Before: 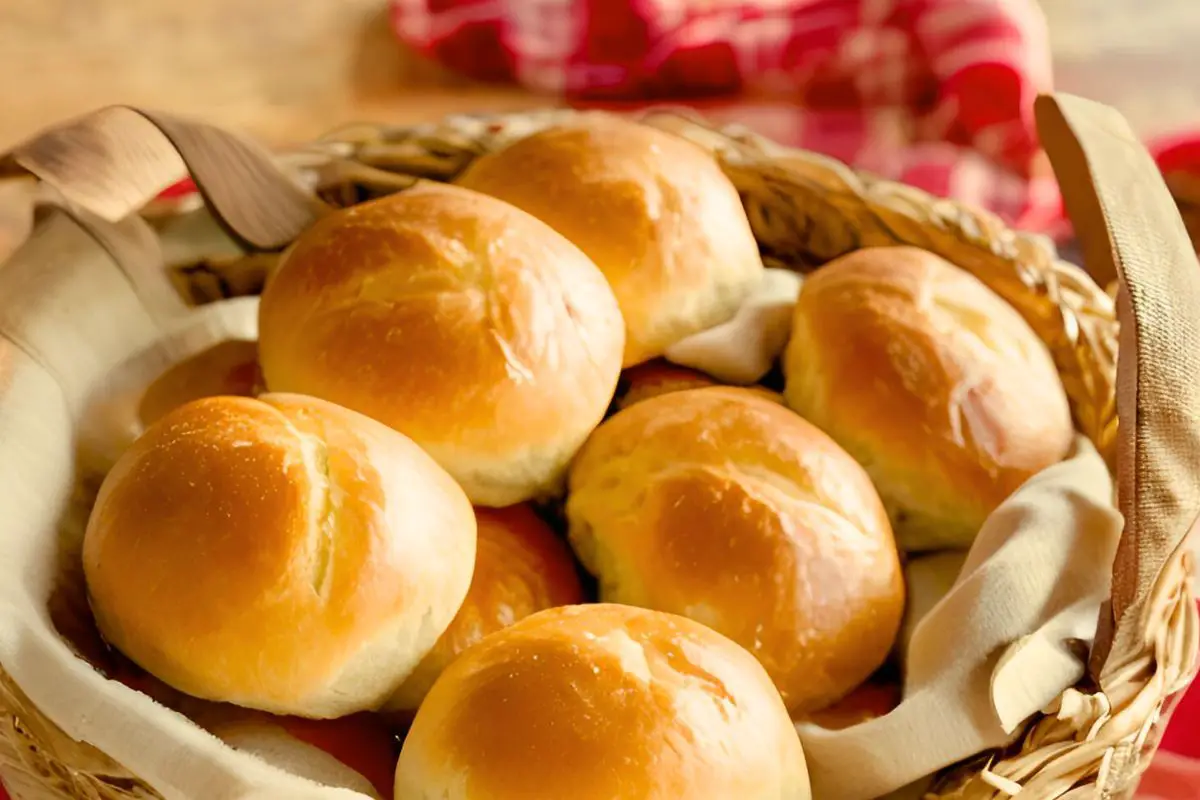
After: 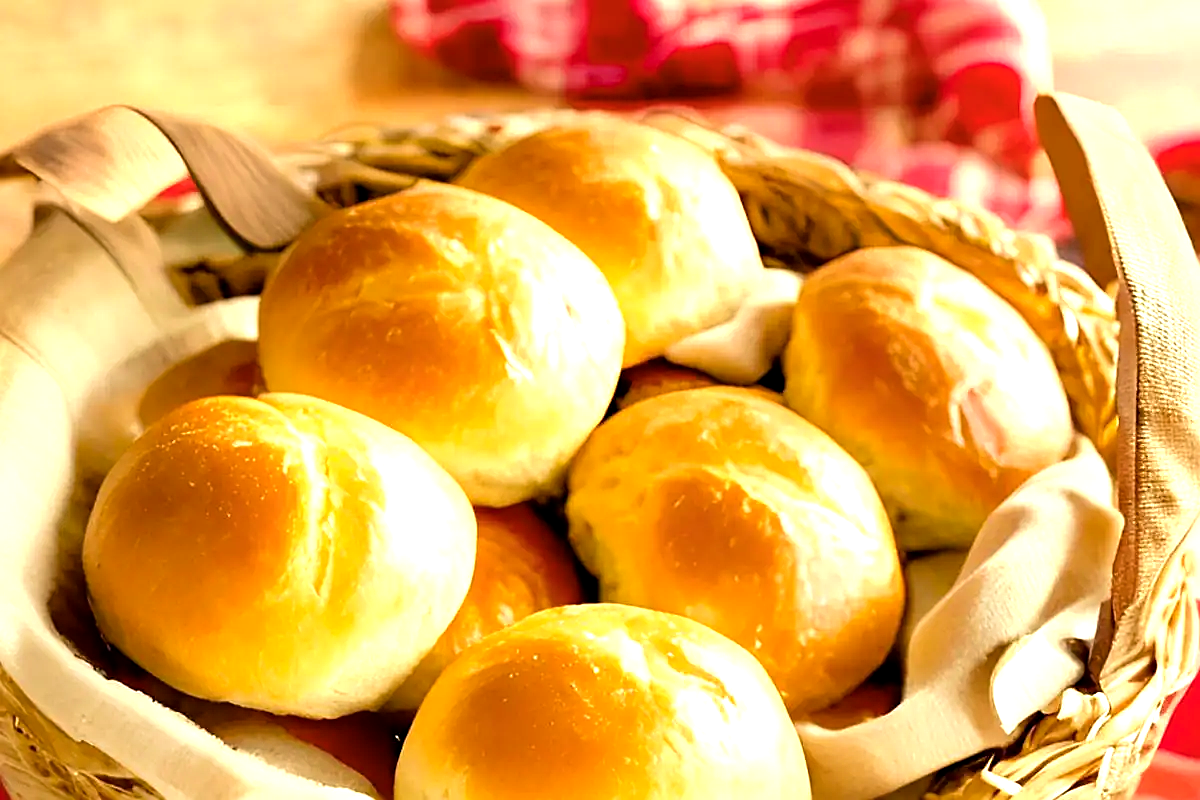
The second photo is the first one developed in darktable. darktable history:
tone equalizer: -8 EV -0.748 EV, -7 EV -0.709 EV, -6 EV -0.585 EV, -5 EV -0.408 EV, -3 EV 0.387 EV, -2 EV 0.6 EV, -1 EV 0.691 EV, +0 EV 0.74 EV
color calibration: x 0.342, y 0.357, temperature 5124.55 K
exposure: black level correction 0.002, exposure 0.146 EV, compensate highlight preservation false
color balance rgb: perceptual saturation grading › global saturation 0.107%, global vibrance 20%
velvia: strength 14.56%
sharpen: on, module defaults
